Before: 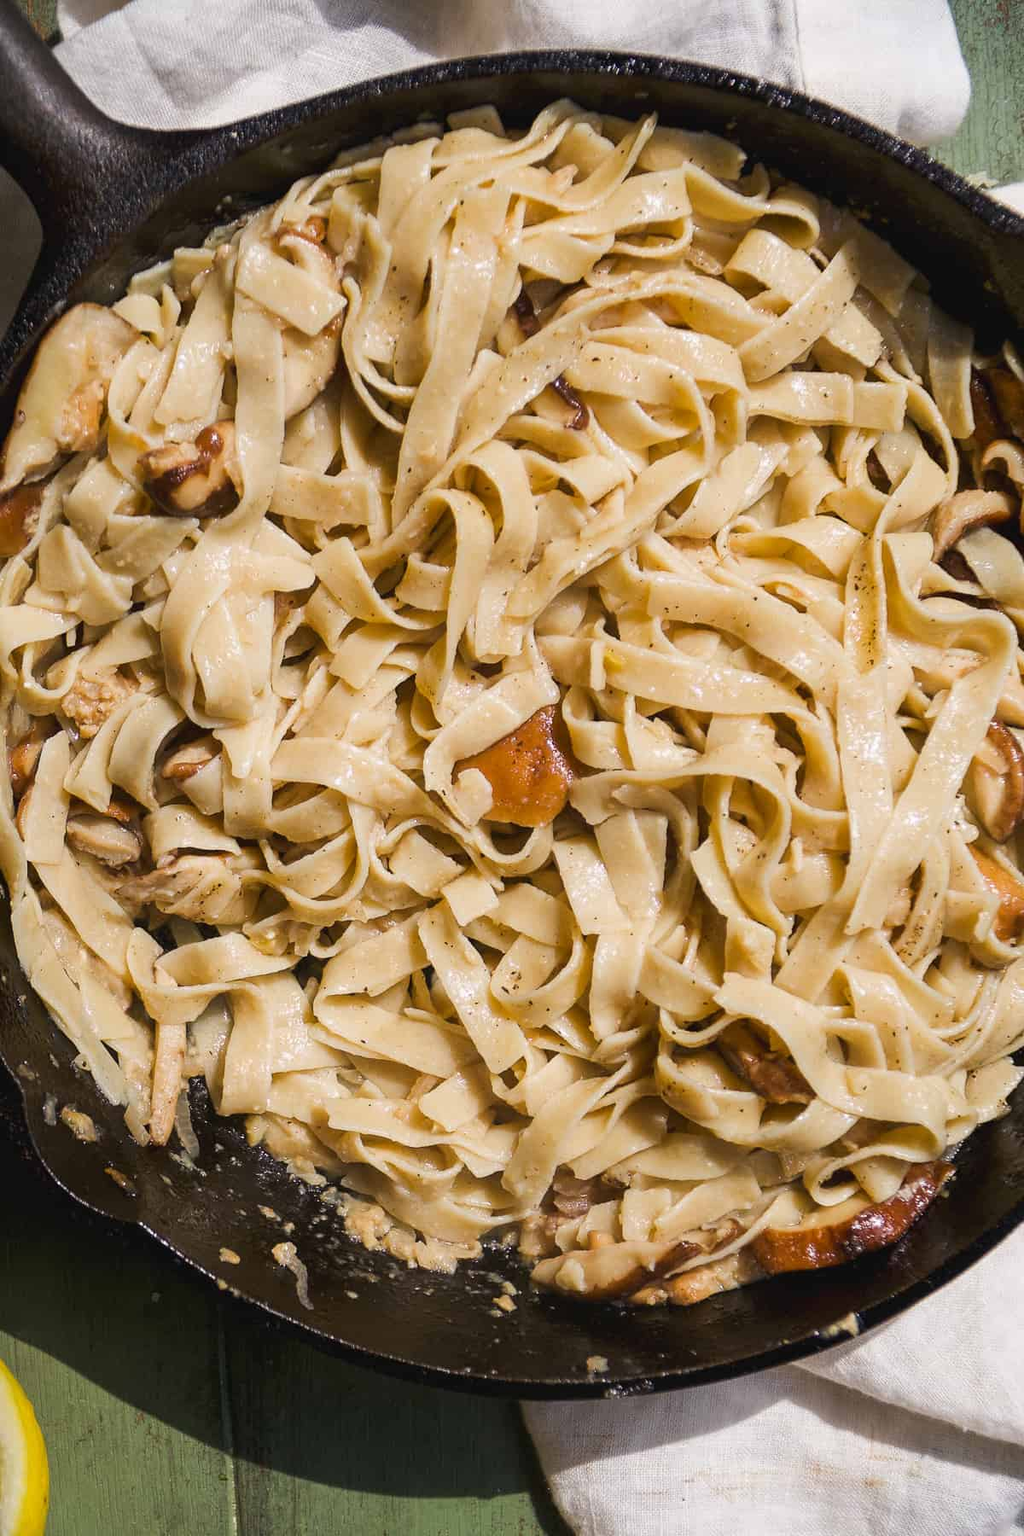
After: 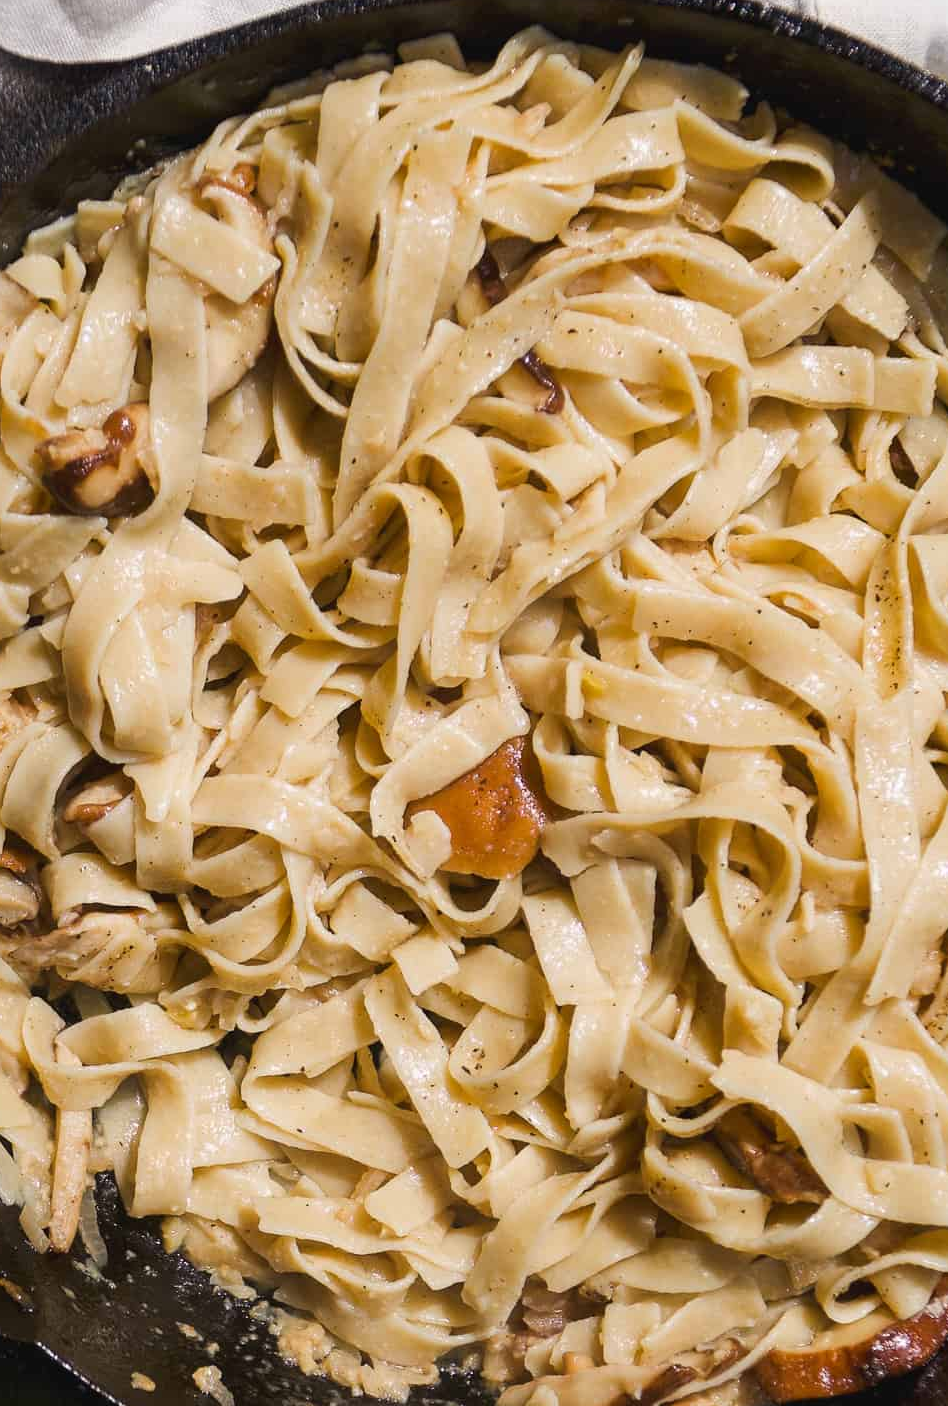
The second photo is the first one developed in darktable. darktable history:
crop and rotate: left 10.515%, top 5.009%, right 10.42%, bottom 16.839%
